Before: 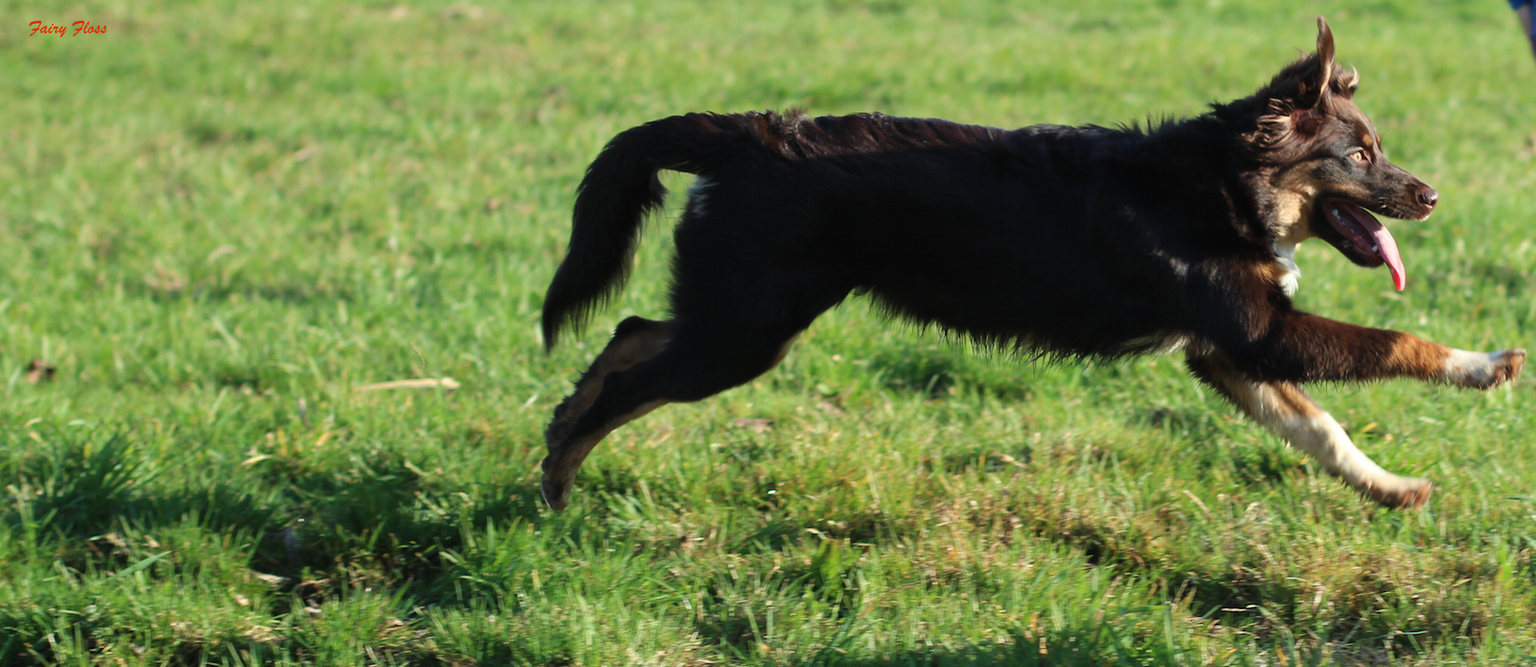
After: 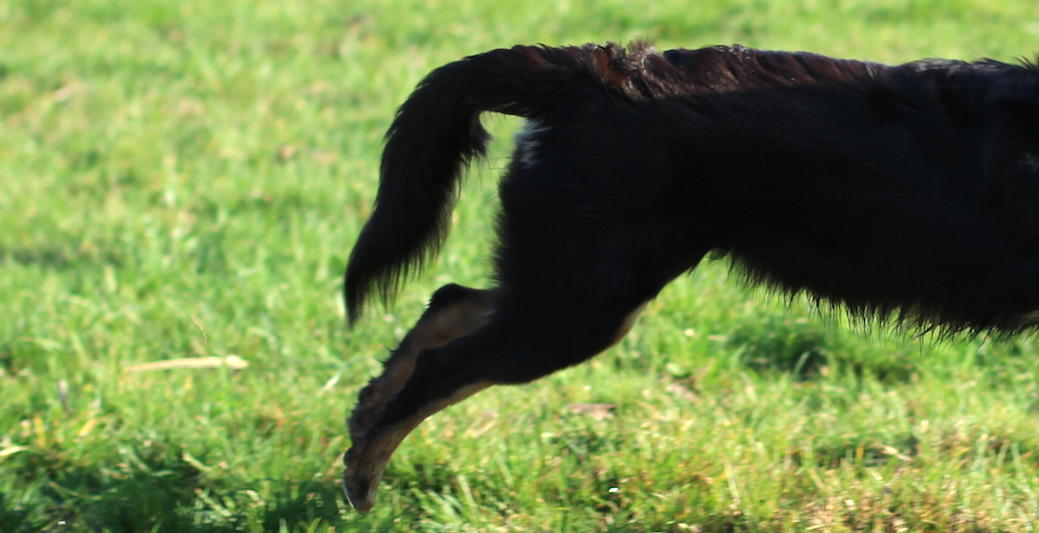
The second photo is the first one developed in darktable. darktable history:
exposure: black level correction 0.001, exposure 0.5 EV, compensate exposure bias true, compensate highlight preservation false
crop: left 16.202%, top 11.208%, right 26.045%, bottom 20.557%
